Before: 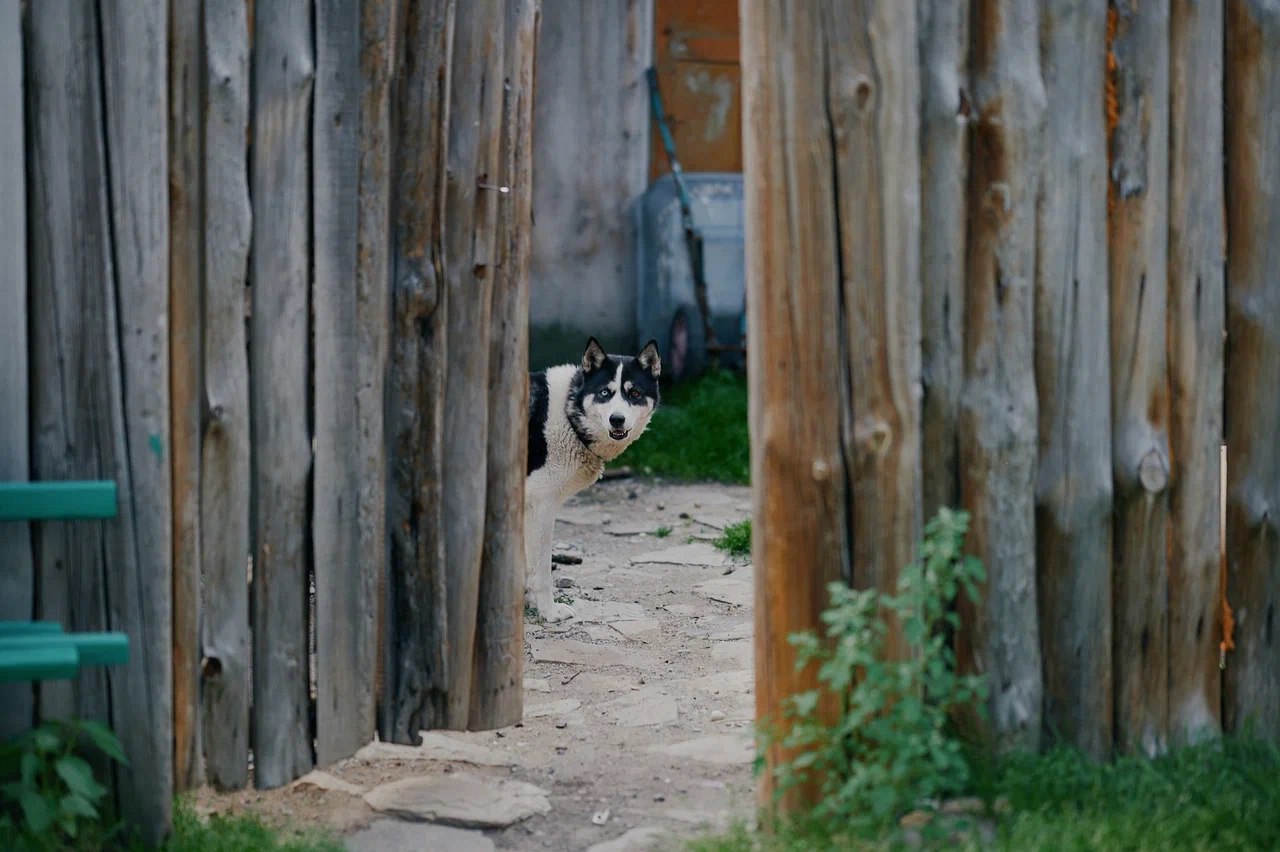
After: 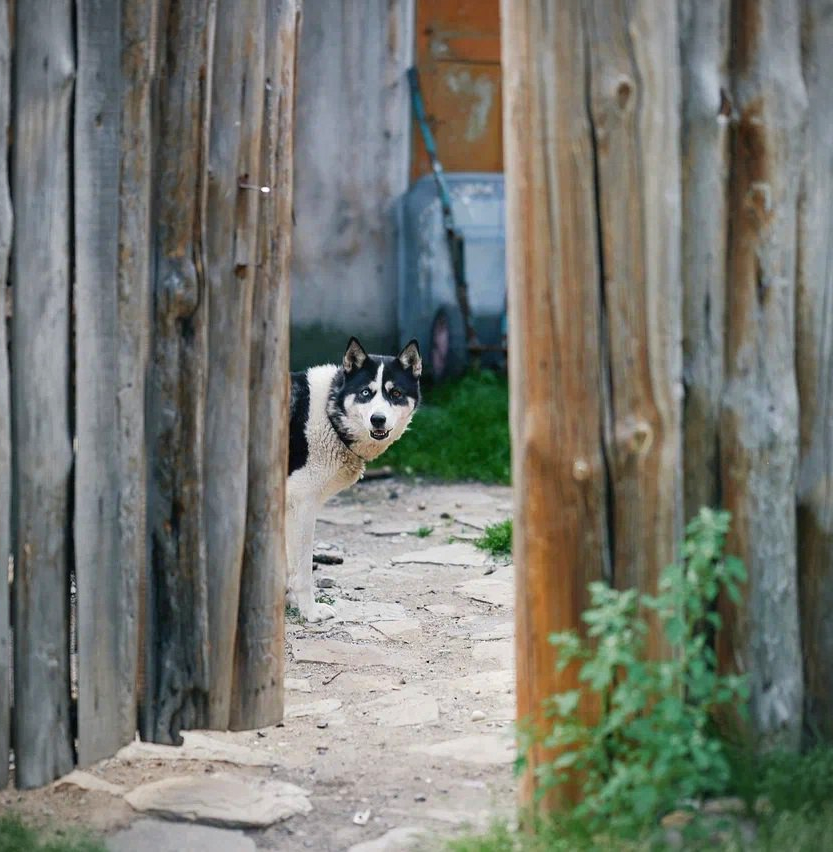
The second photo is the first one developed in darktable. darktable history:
exposure: black level correction 0, exposure 0.702 EV, compensate exposure bias true, compensate highlight preservation false
crop and rotate: left 18.695%, right 16.156%
vignetting: fall-off start 99.42%, unbound false
local contrast: mode bilateral grid, contrast 100, coarseness 99, detail 91%, midtone range 0.2
